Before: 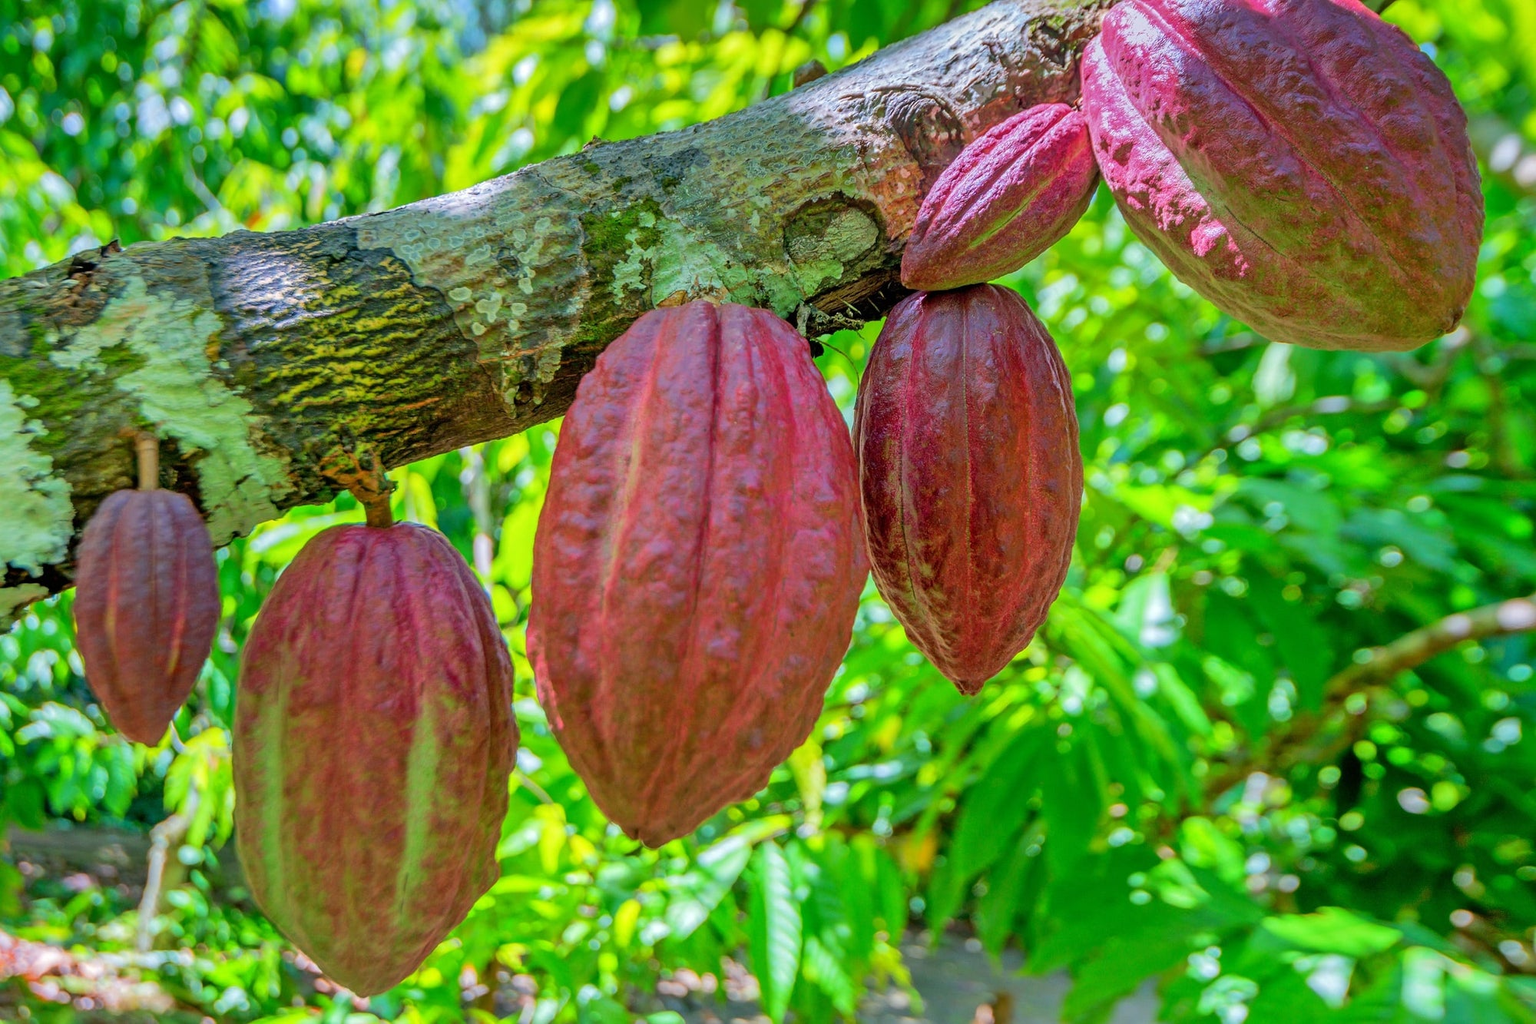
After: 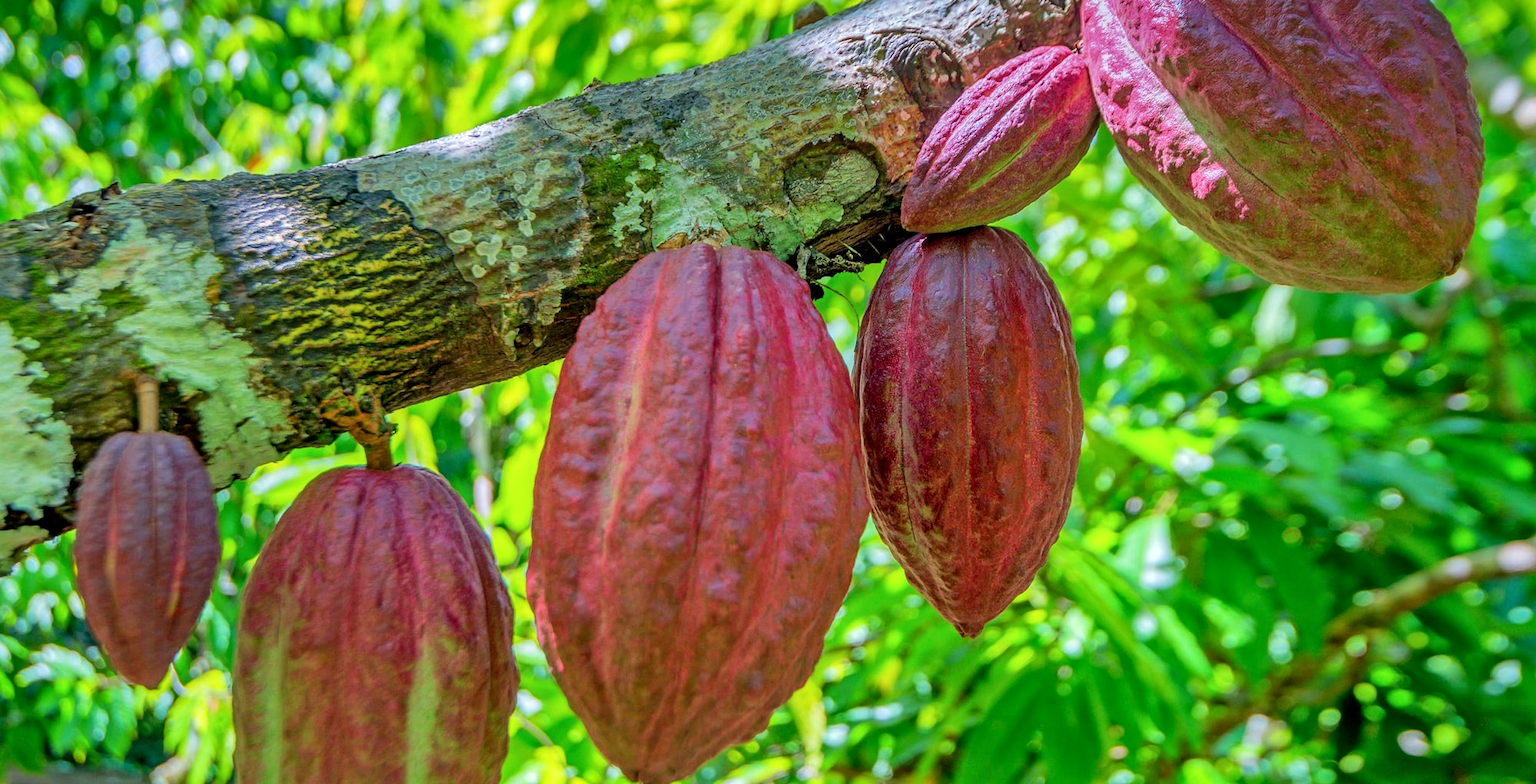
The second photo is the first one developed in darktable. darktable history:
local contrast: mode bilateral grid, contrast 20, coarseness 50, detail 120%, midtone range 0.2
crop: top 5.667%, bottom 17.637%
